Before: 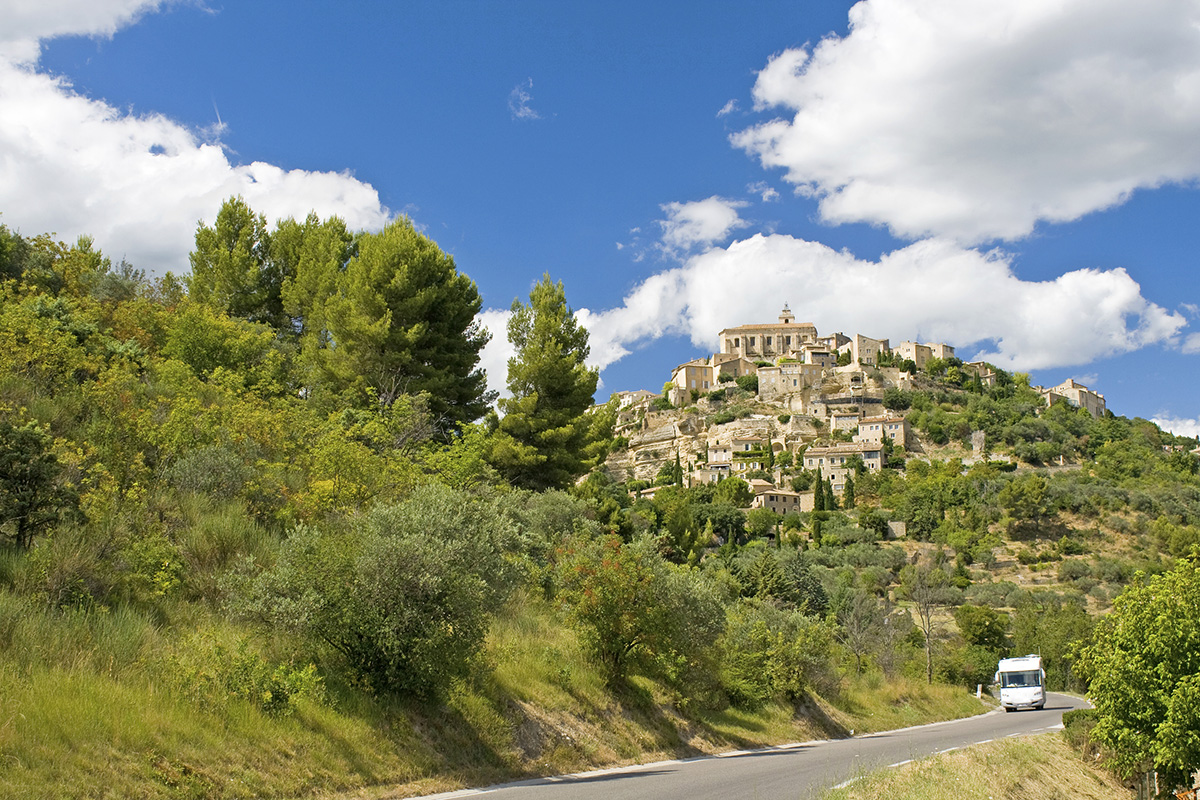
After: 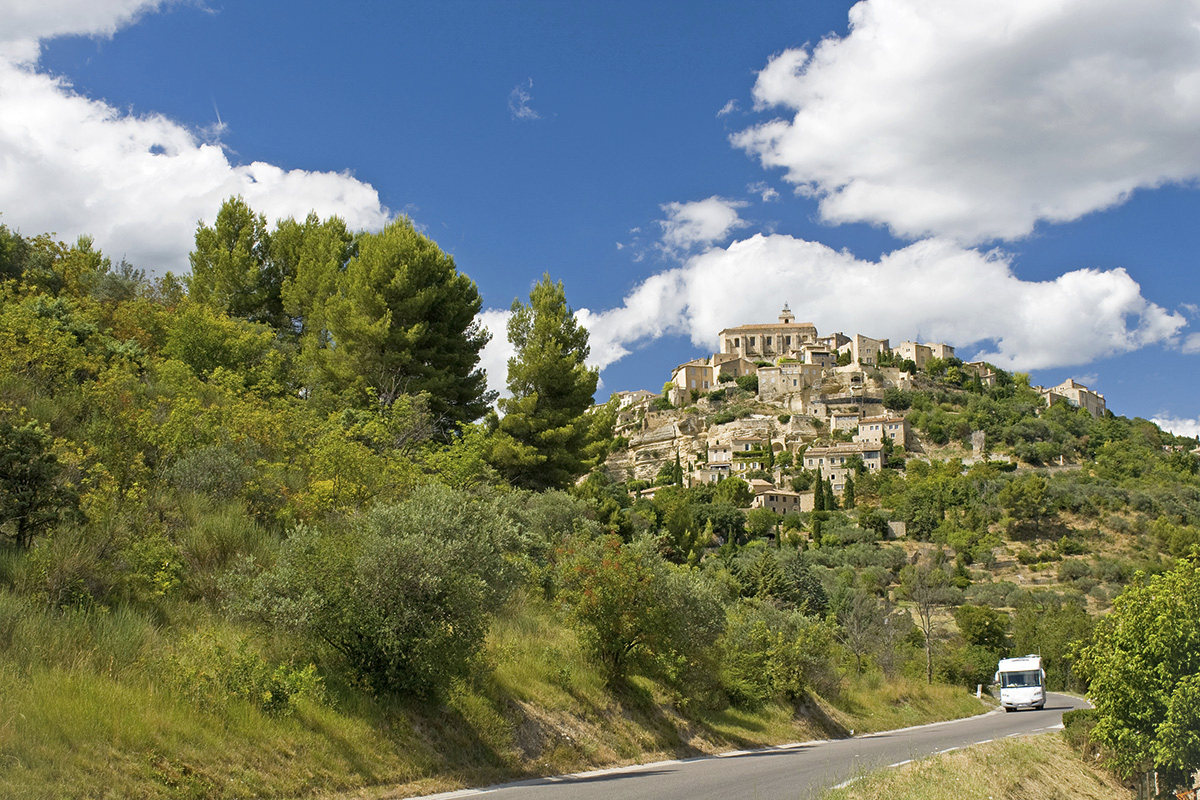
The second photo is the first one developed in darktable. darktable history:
tone curve: curves: ch0 [(0, 0) (0.641, 0.595) (1, 1)], color space Lab, linked channels, preserve colors none
vignetting: fall-off start 100%, brightness 0.05, saturation 0
